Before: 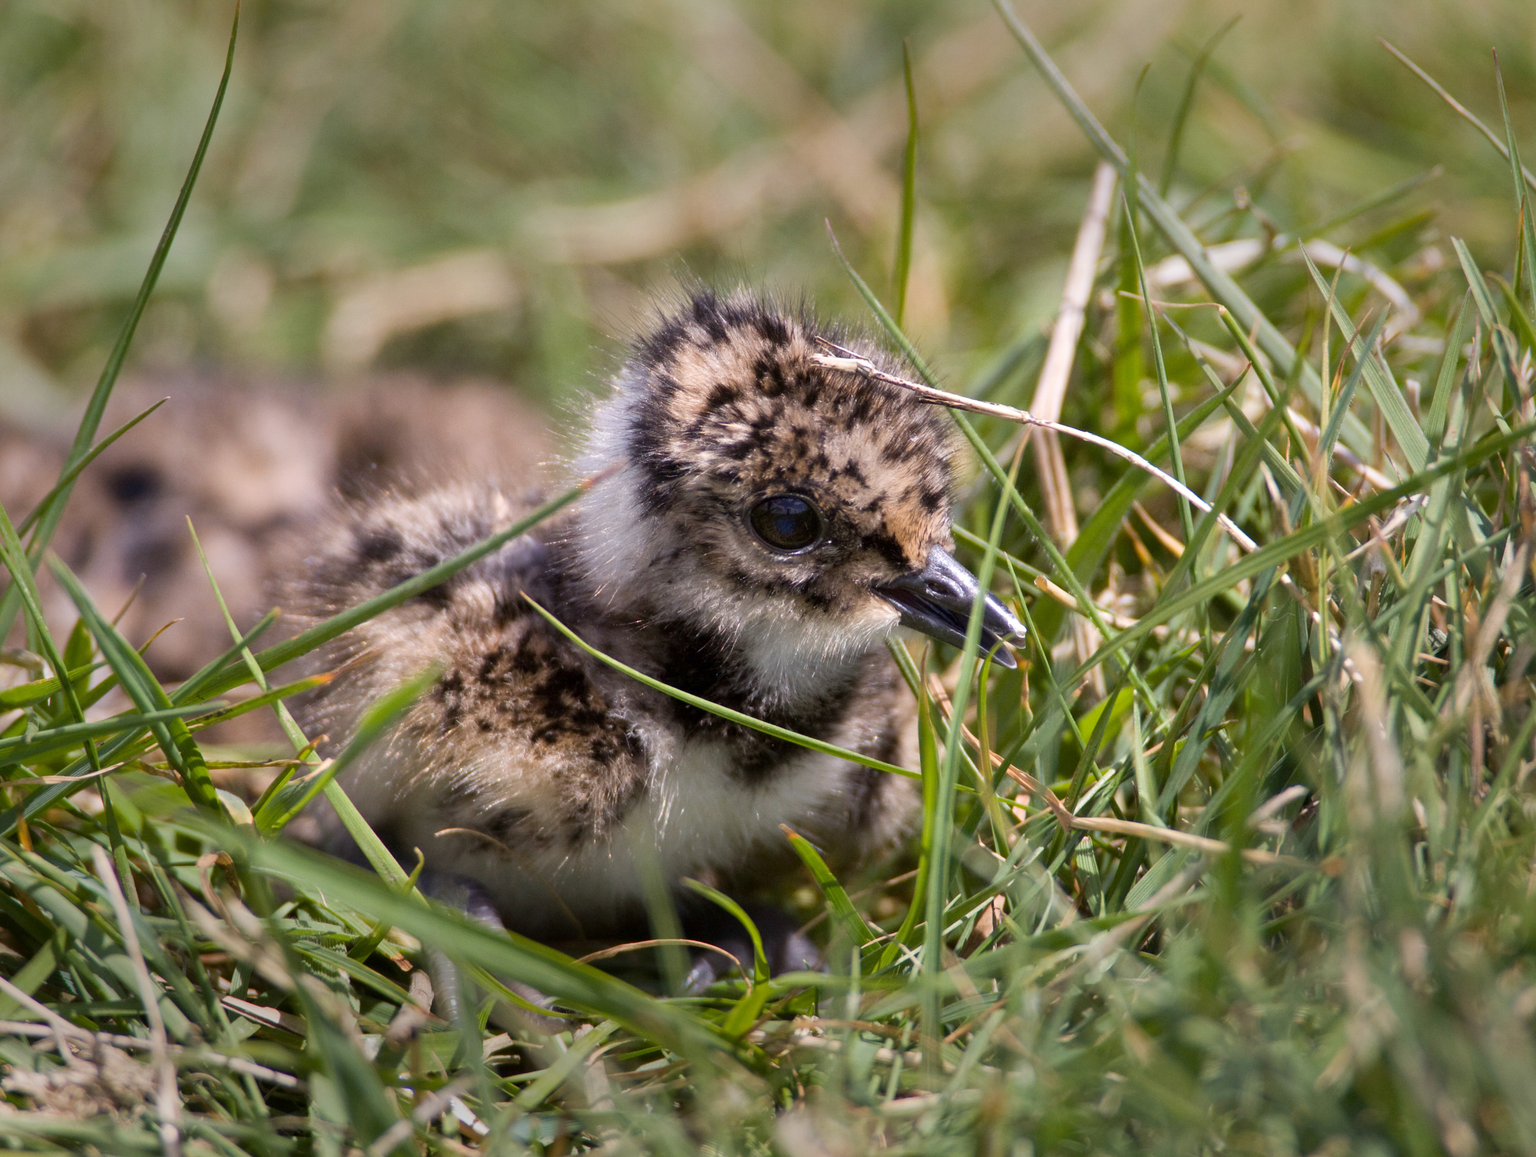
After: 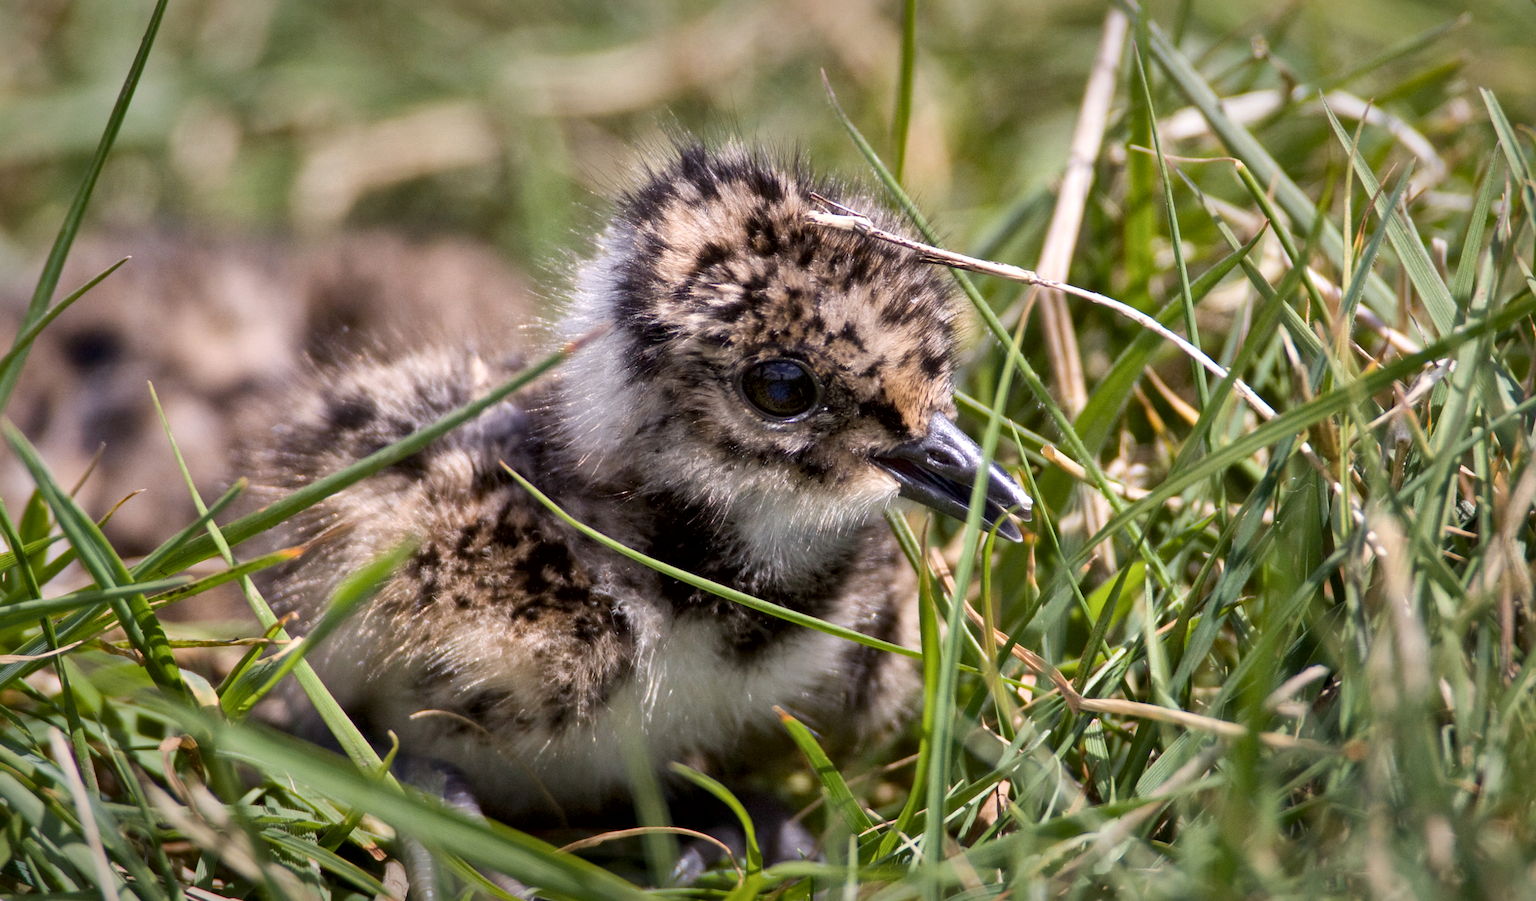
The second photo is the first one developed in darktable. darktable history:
local contrast: mode bilateral grid, contrast 20, coarseness 50, detail 148%, midtone range 0.2
crop and rotate: left 2.991%, top 13.302%, right 1.981%, bottom 12.636%
